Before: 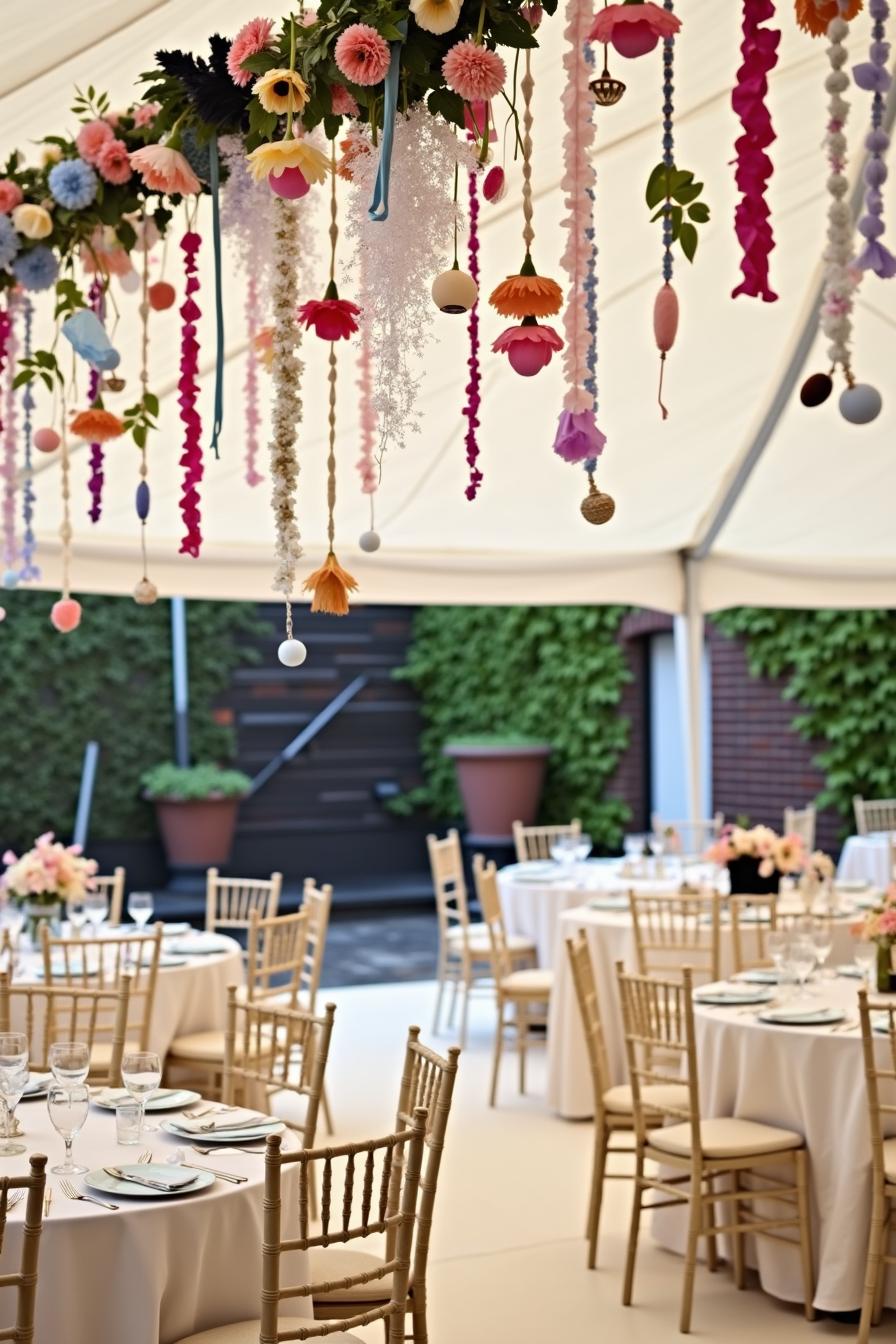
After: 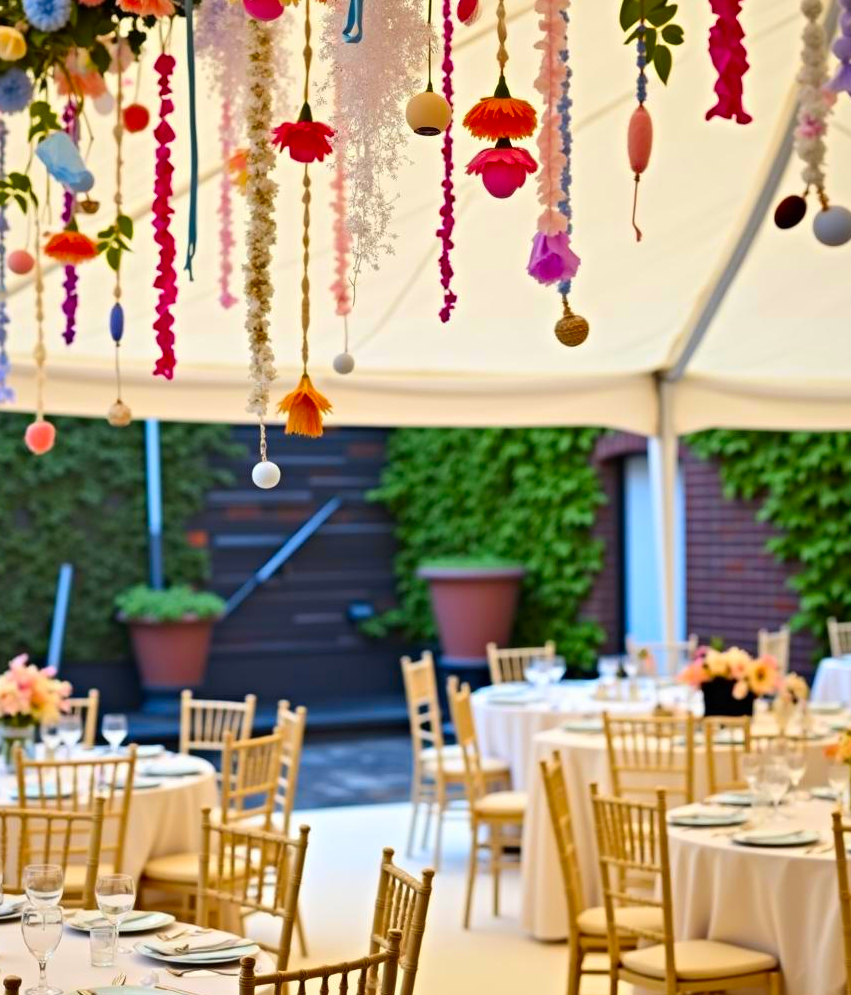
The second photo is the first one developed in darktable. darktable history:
color contrast: green-magenta contrast 1.55, blue-yellow contrast 1.83
crop and rotate: left 2.991%, top 13.302%, right 1.981%, bottom 12.636%
